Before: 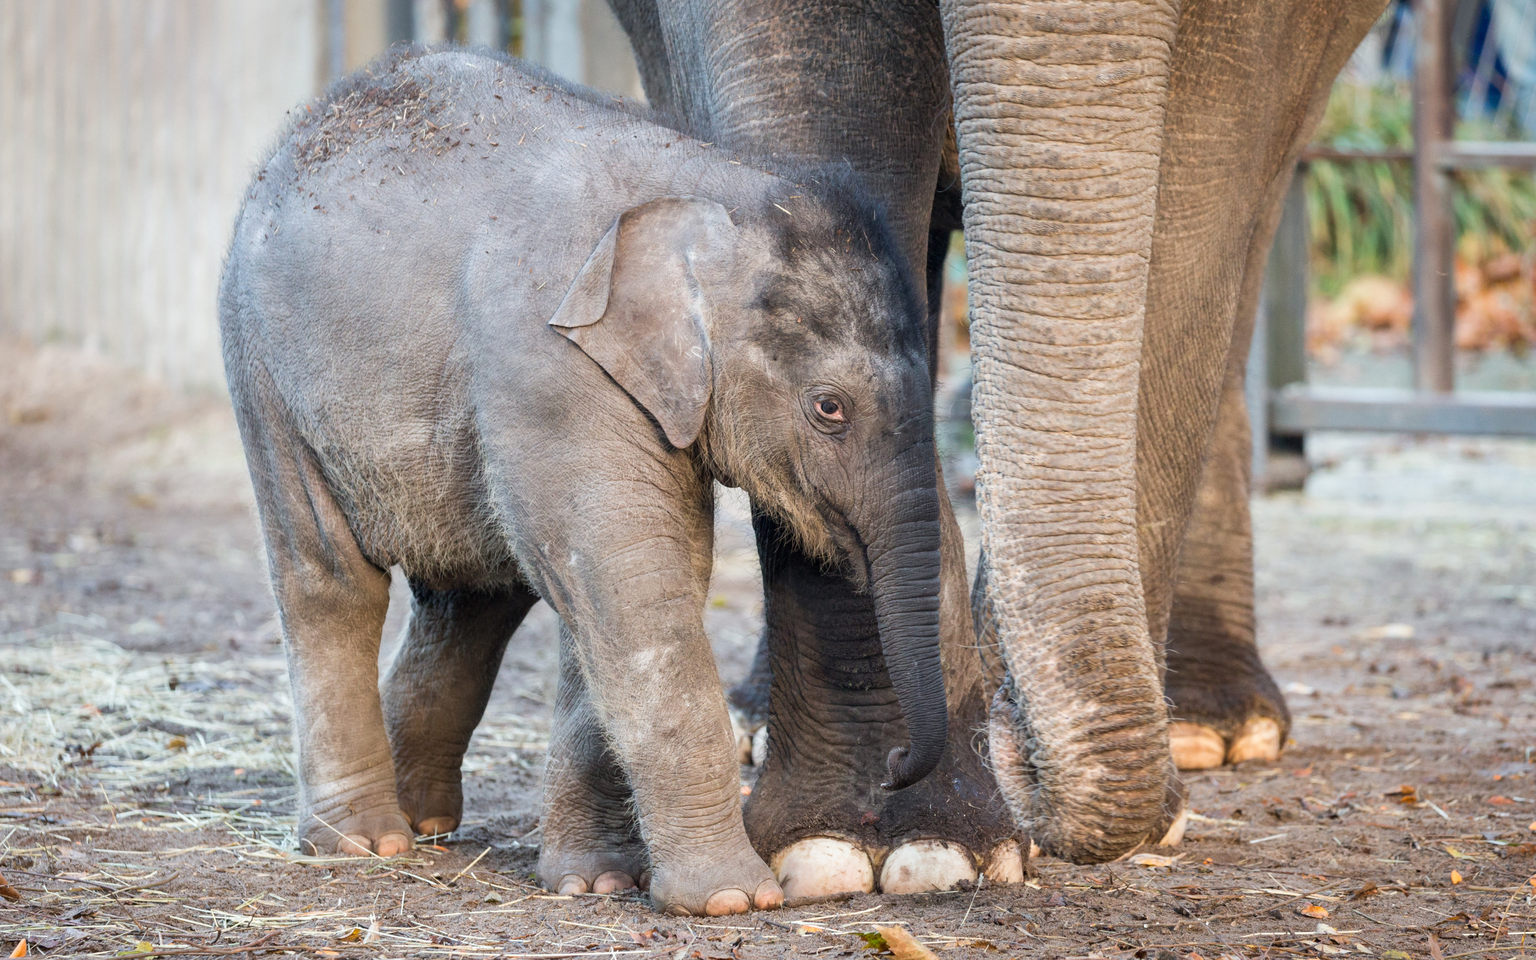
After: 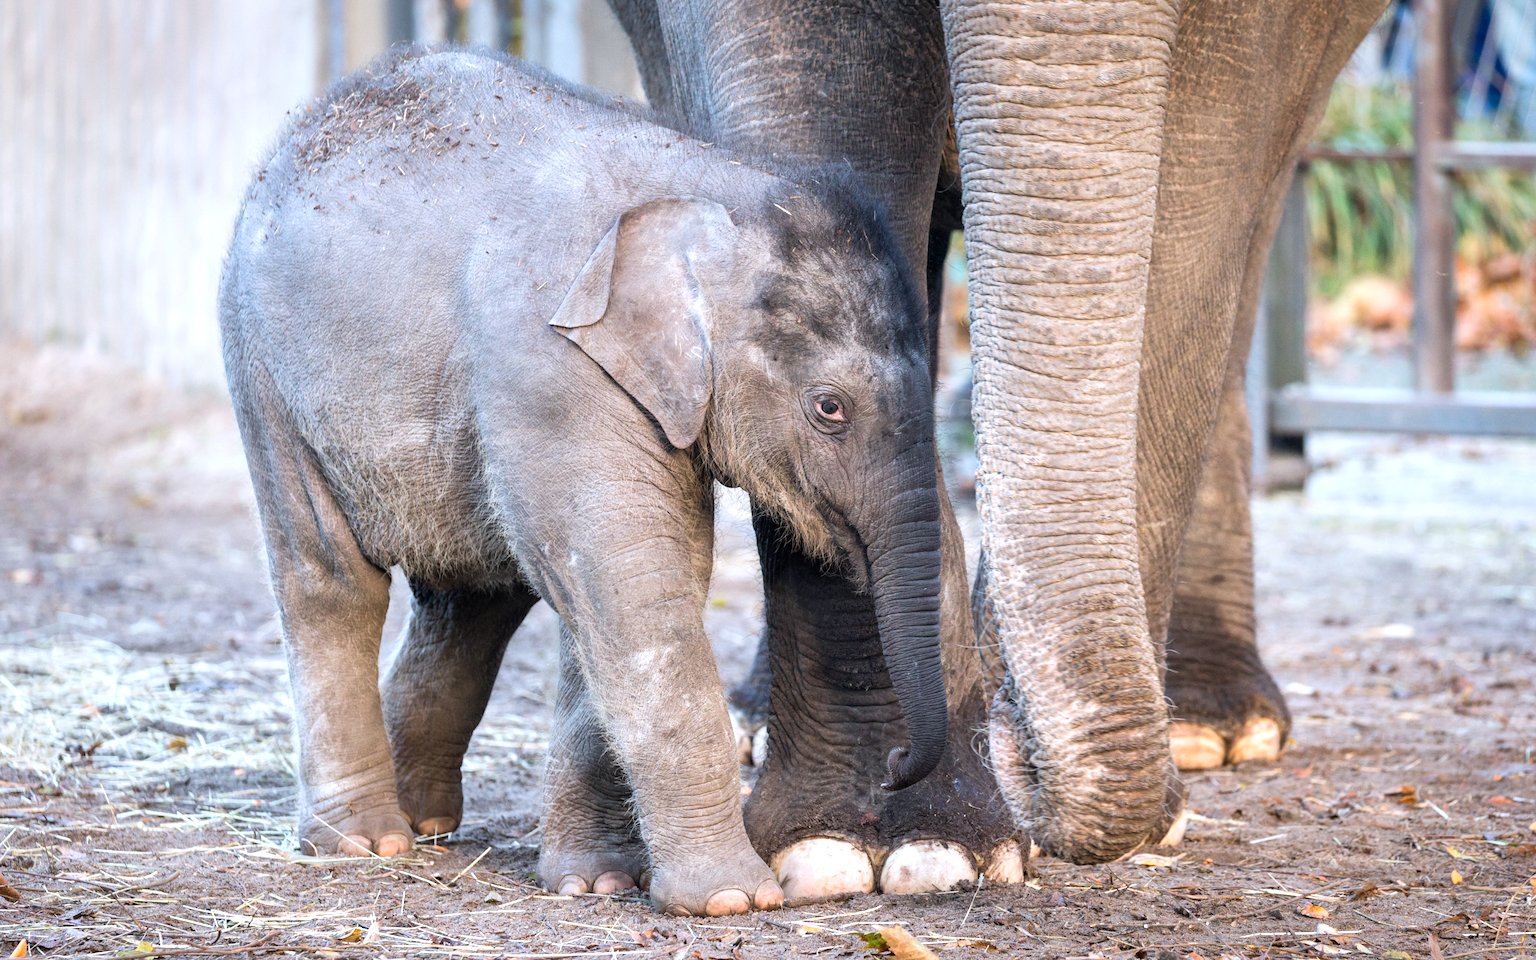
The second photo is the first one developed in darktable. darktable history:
tone equalizer: -8 EV -0.406 EV, -7 EV -0.384 EV, -6 EV -0.3 EV, -5 EV -0.195 EV, -3 EV 0.188 EV, -2 EV 0.336 EV, -1 EV 0.41 EV, +0 EV 0.402 EV
color calibration: illuminant as shot in camera, x 0.358, y 0.373, temperature 4628.91 K, saturation algorithm version 1 (2020)
